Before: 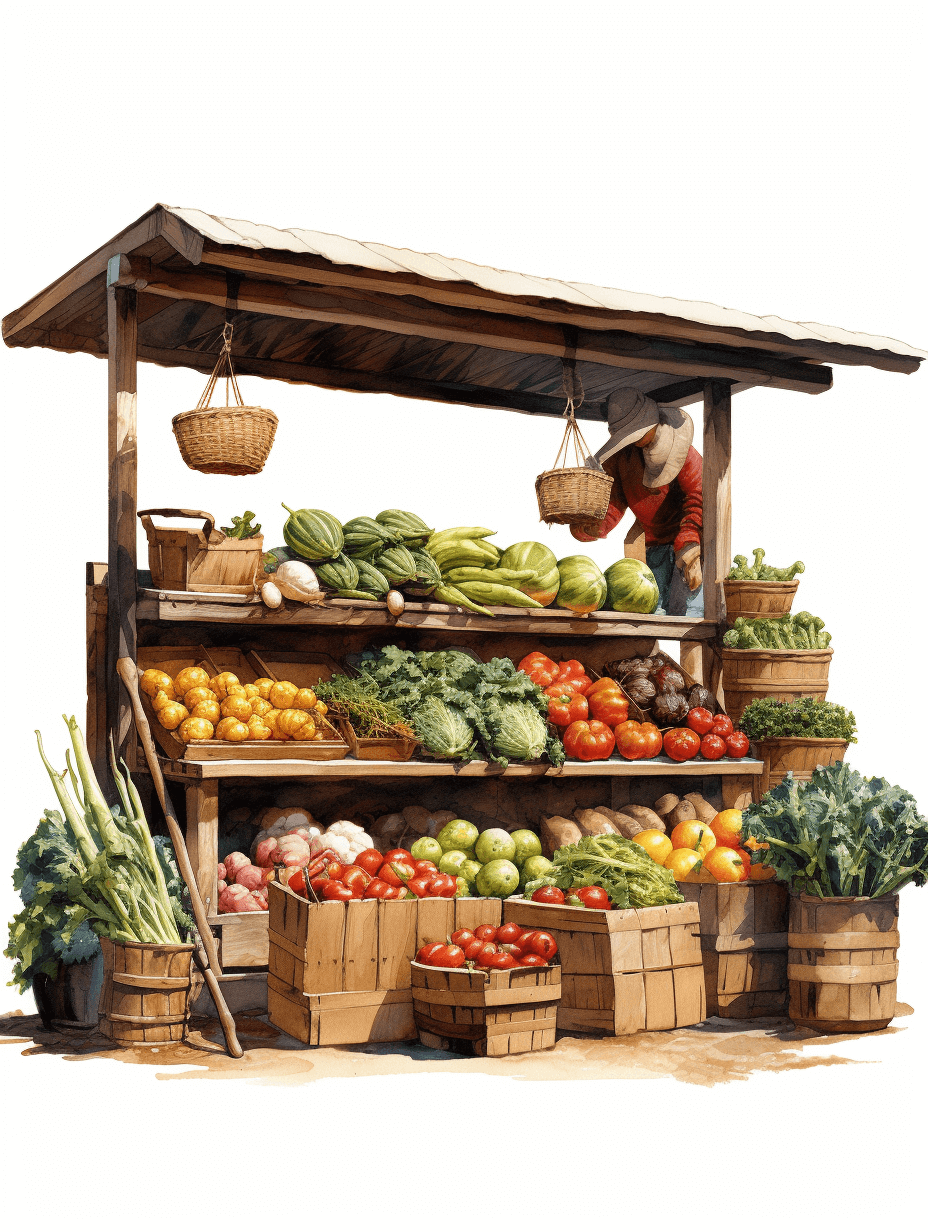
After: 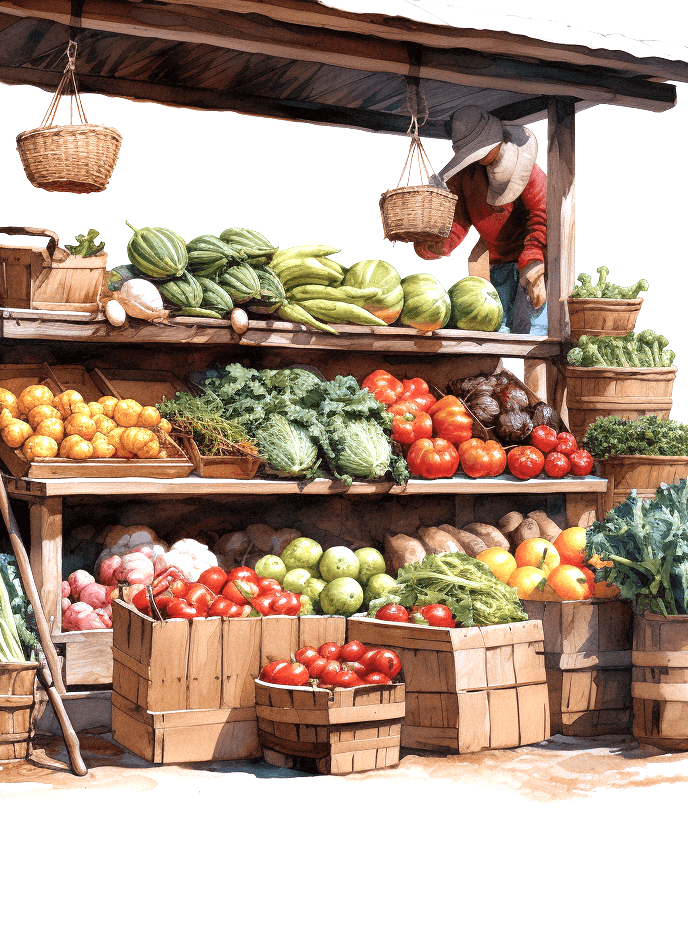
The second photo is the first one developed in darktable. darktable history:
crop: left 16.826%, top 22.935%, right 8.935%
exposure: black level correction 0.001, exposure 0.499 EV, compensate highlight preservation false
color correction: highlights a* -1.99, highlights b* -18.32
